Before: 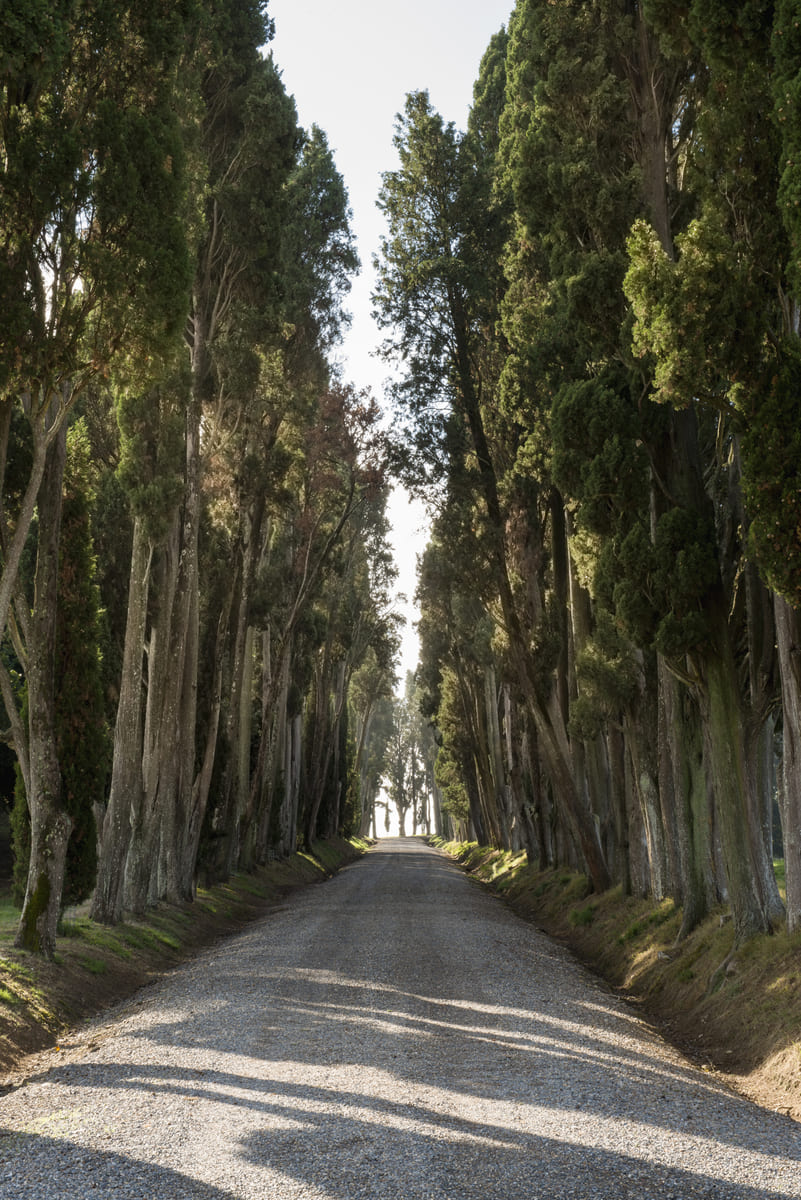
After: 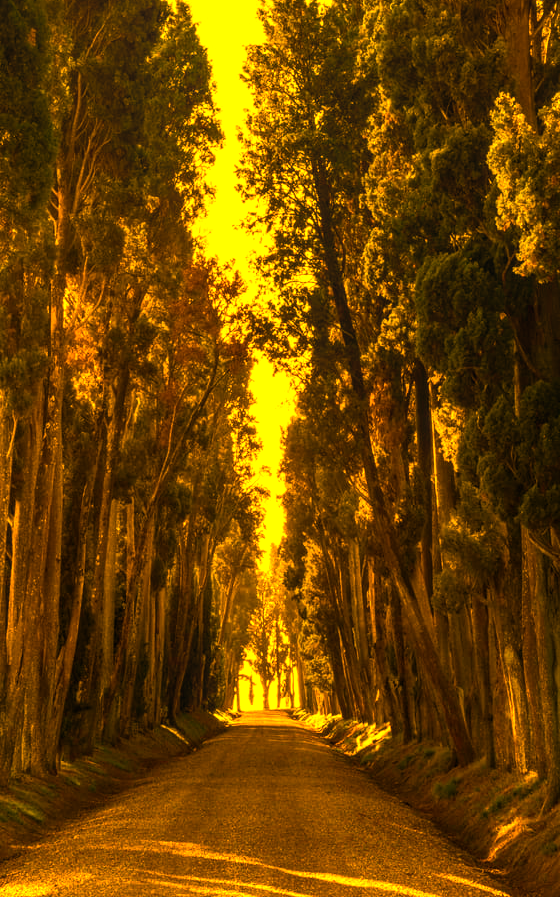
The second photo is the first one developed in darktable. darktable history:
color balance rgb: linear chroma grading › shadows -40%, linear chroma grading › highlights 40%, linear chroma grading › global chroma 45%, linear chroma grading › mid-tones -30%, perceptual saturation grading › global saturation 55%, perceptual saturation grading › highlights -50%, perceptual saturation grading › mid-tones 40%, perceptual saturation grading › shadows 30%, perceptual brilliance grading › global brilliance 20%, perceptual brilliance grading › shadows -40%, global vibrance 35%
crop and rotate: left 17.046%, top 10.659%, right 12.989%, bottom 14.553%
white balance: red 1.467, blue 0.684
local contrast: detail 110%
